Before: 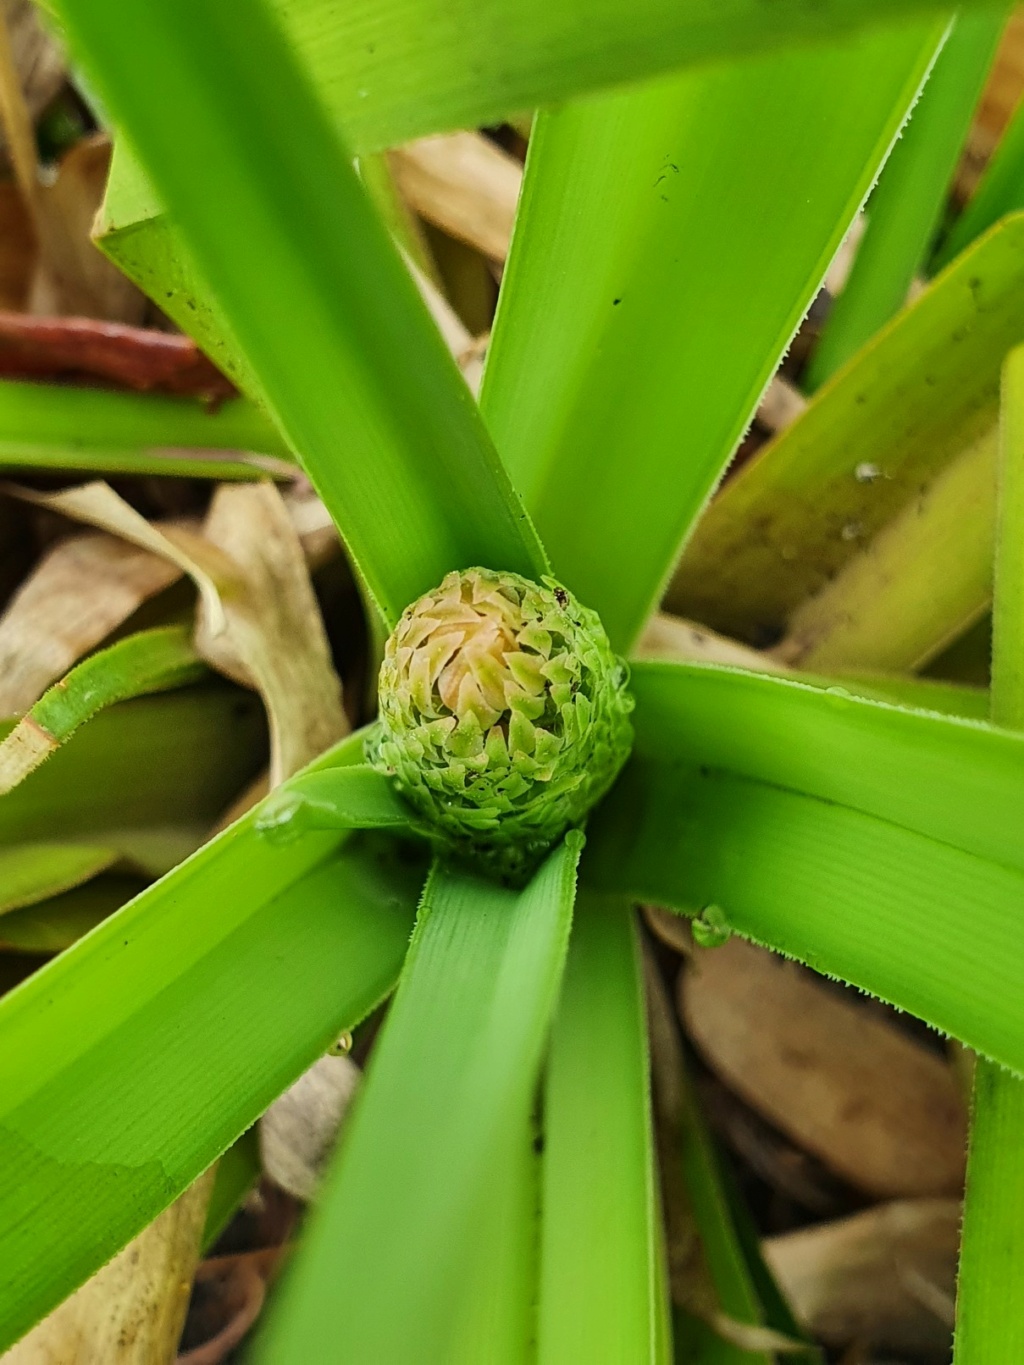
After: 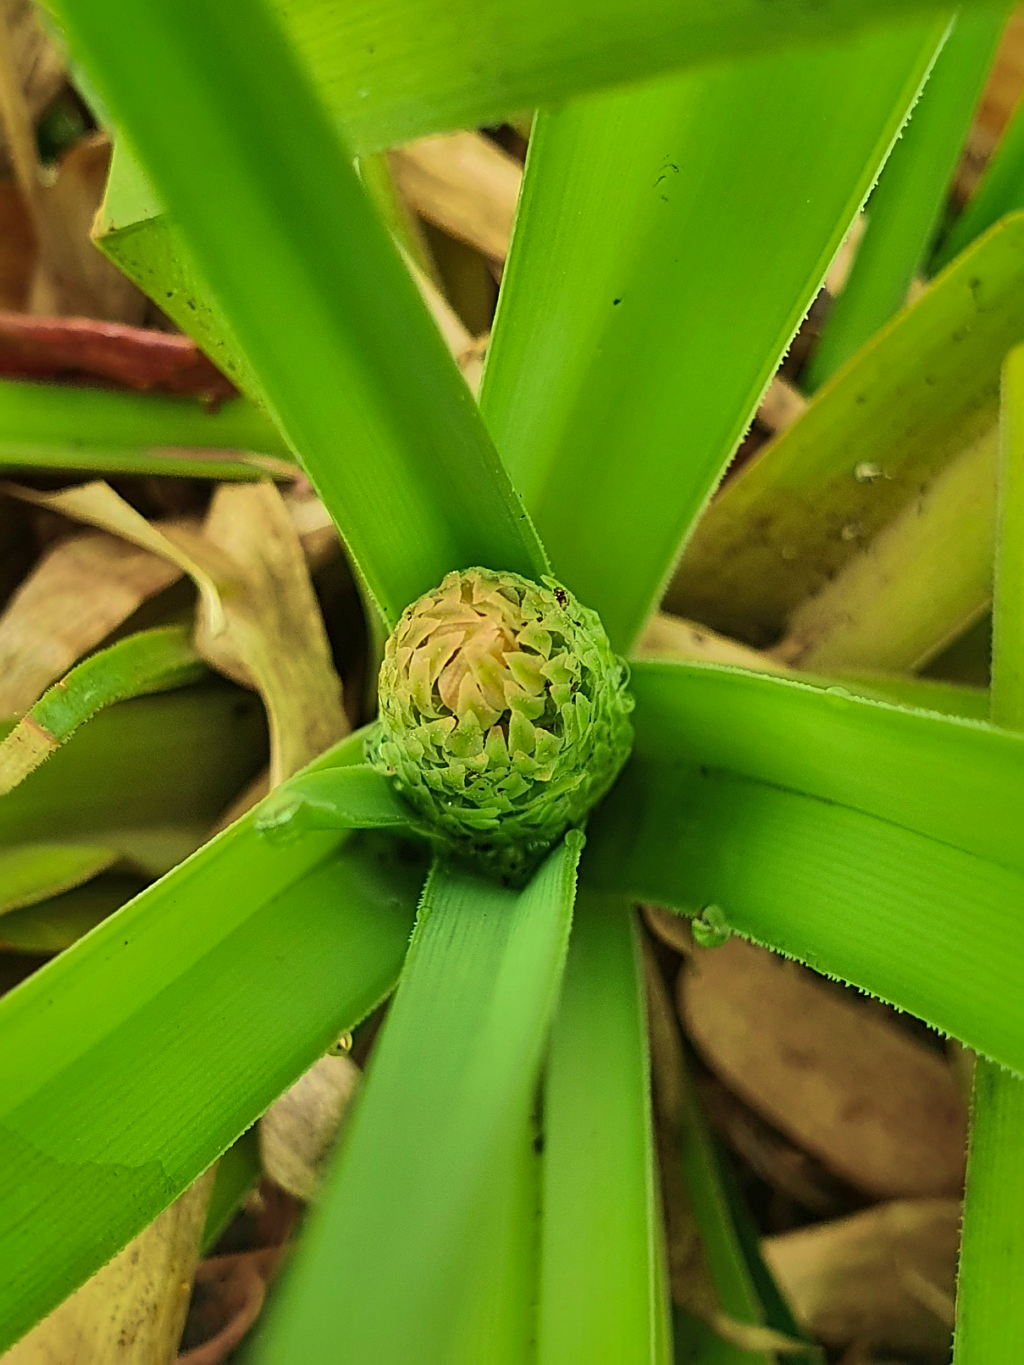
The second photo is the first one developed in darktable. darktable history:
sharpen: on, module defaults
shadows and highlights: shadows 40, highlights -60
velvia: strength 75%
